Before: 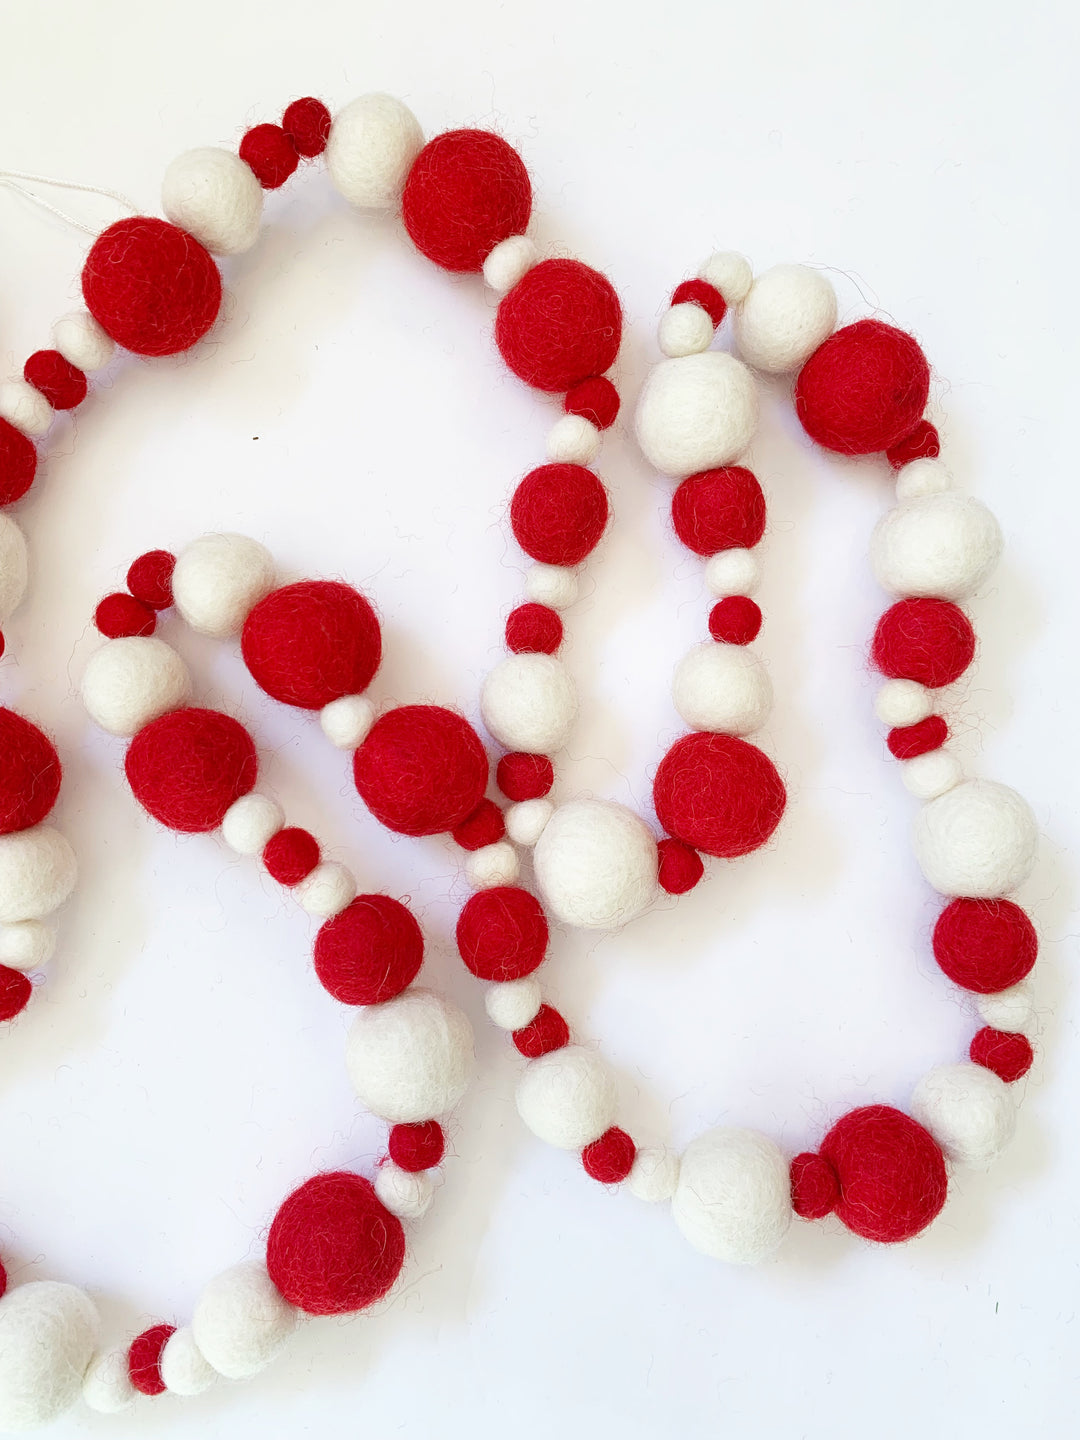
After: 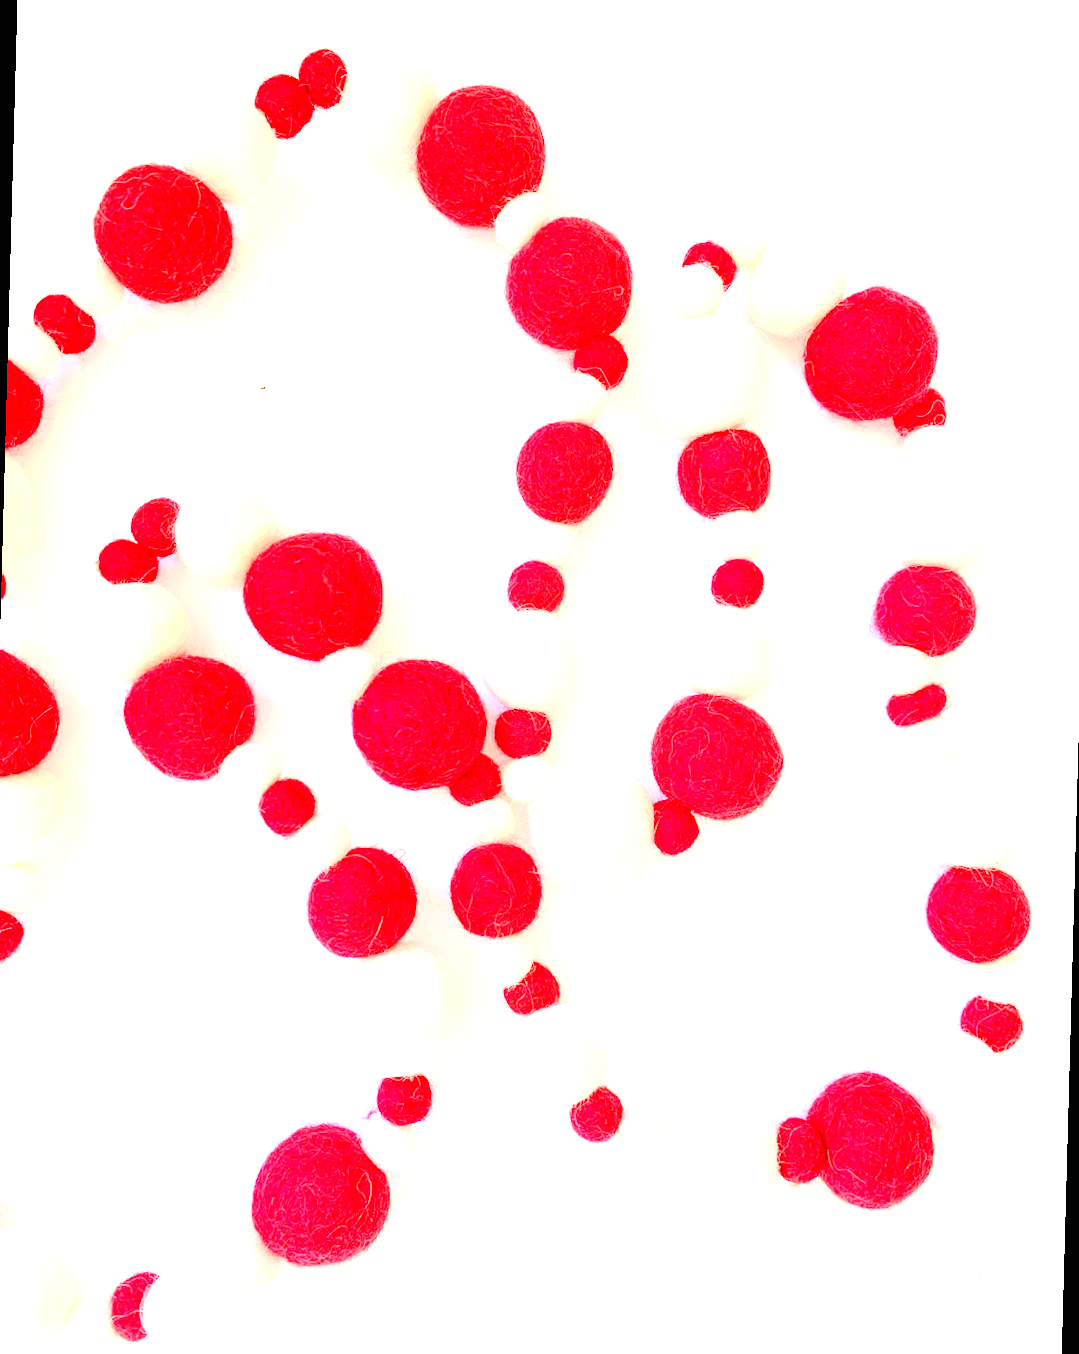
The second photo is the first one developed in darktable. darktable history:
rotate and perspective: rotation 1.57°, crop left 0.018, crop right 0.982, crop top 0.039, crop bottom 0.961
exposure: black level correction 0, exposure 1.741 EV, compensate exposure bias true, compensate highlight preservation false
contrast brightness saturation: contrast 0.4, brightness 0.1, saturation 0.21
